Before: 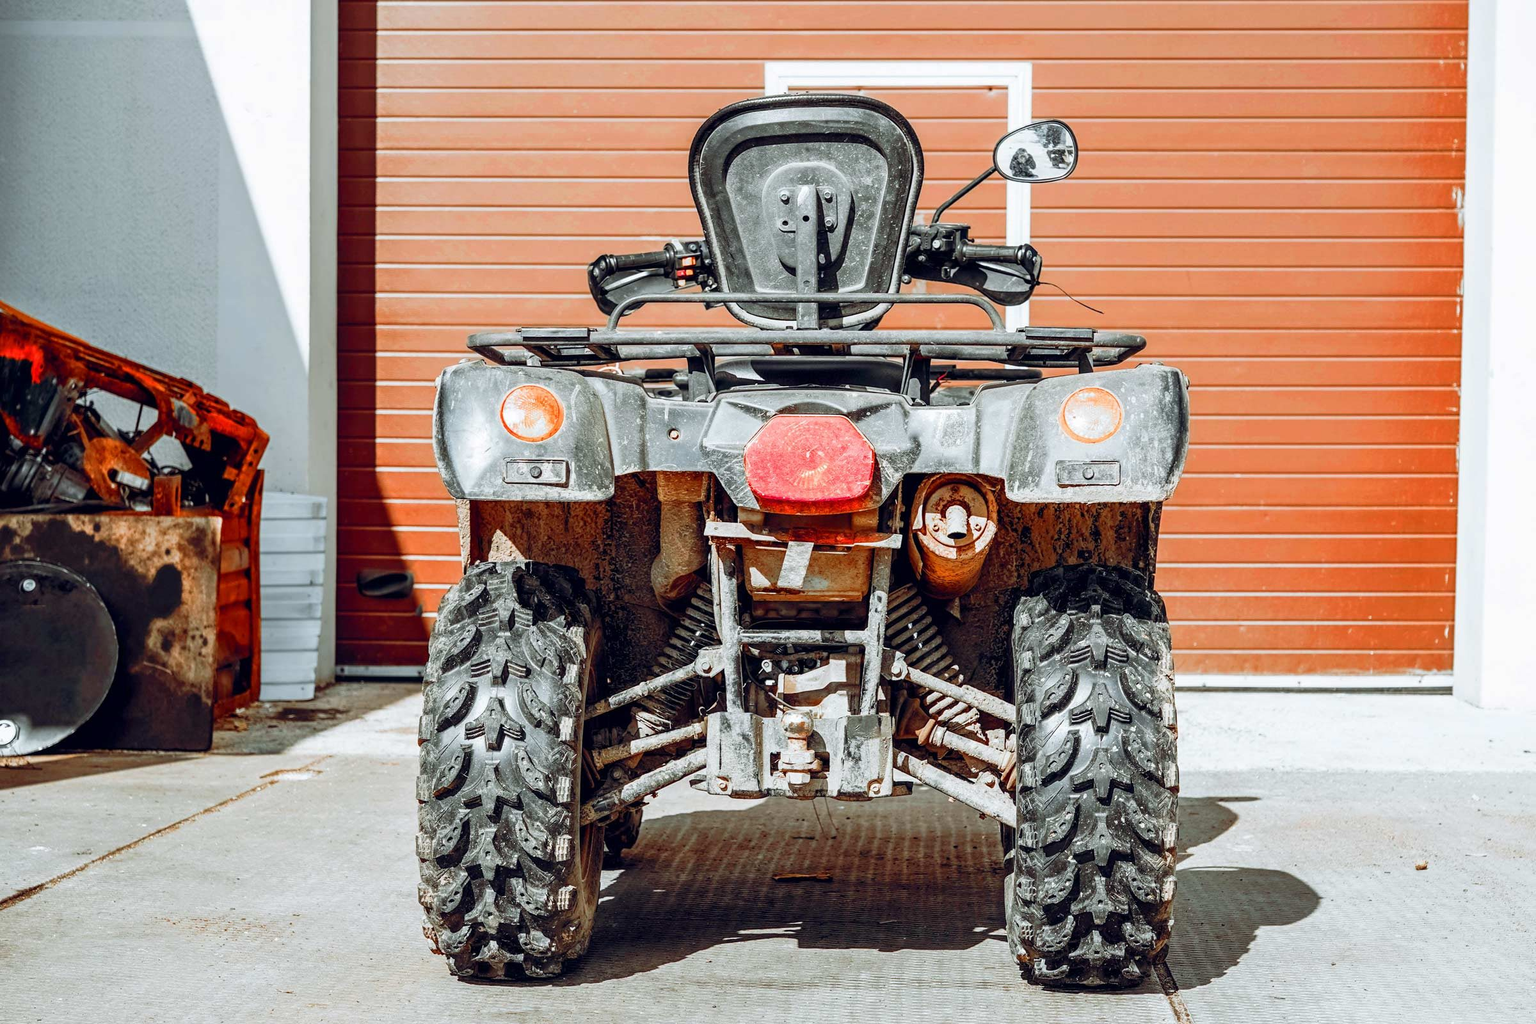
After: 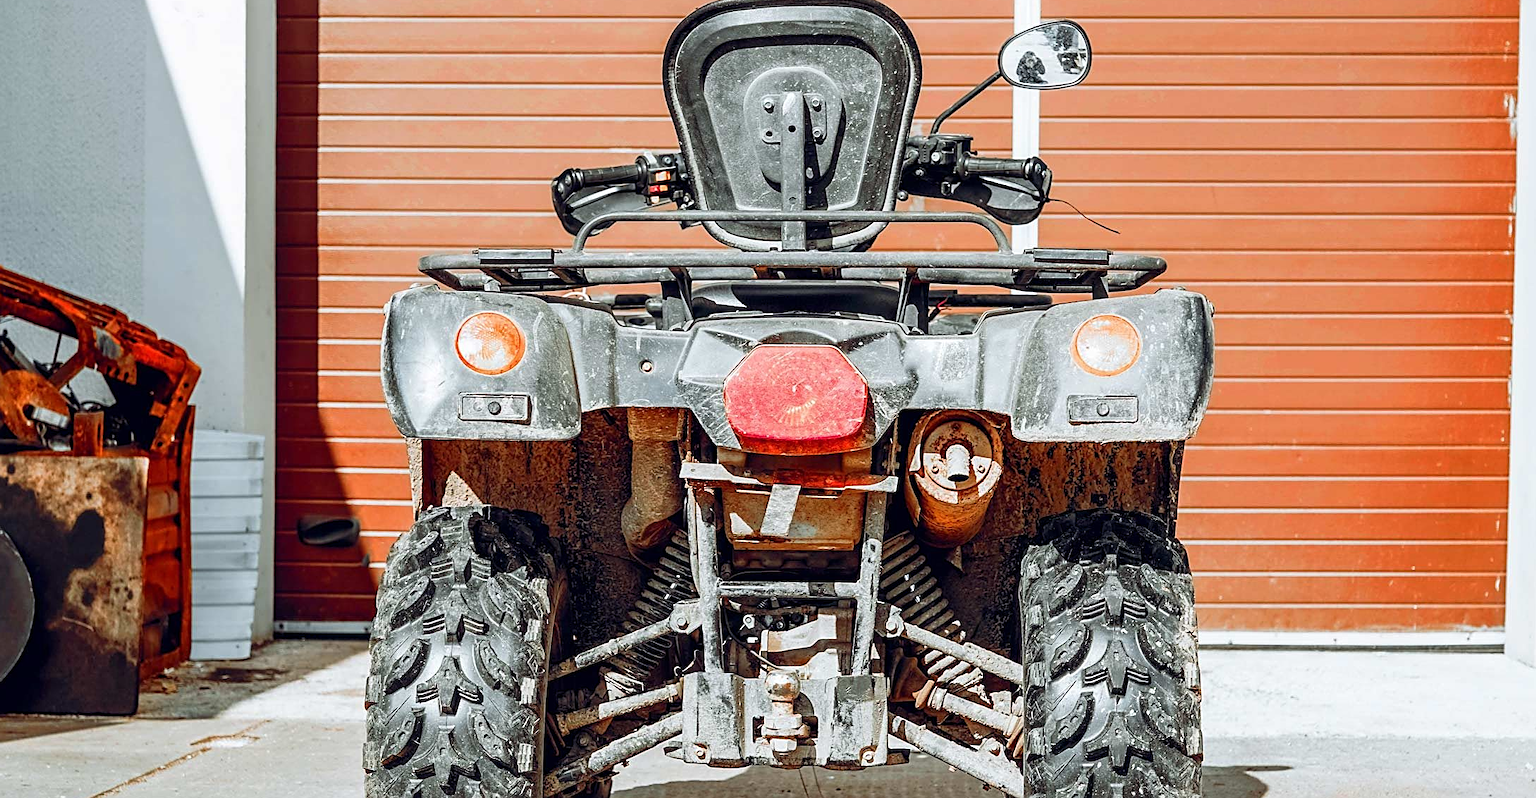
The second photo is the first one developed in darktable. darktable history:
crop: left 5.701%, top 9.989%, right 3.482%, bottom 19.143%
sharpen: on, module defaults
